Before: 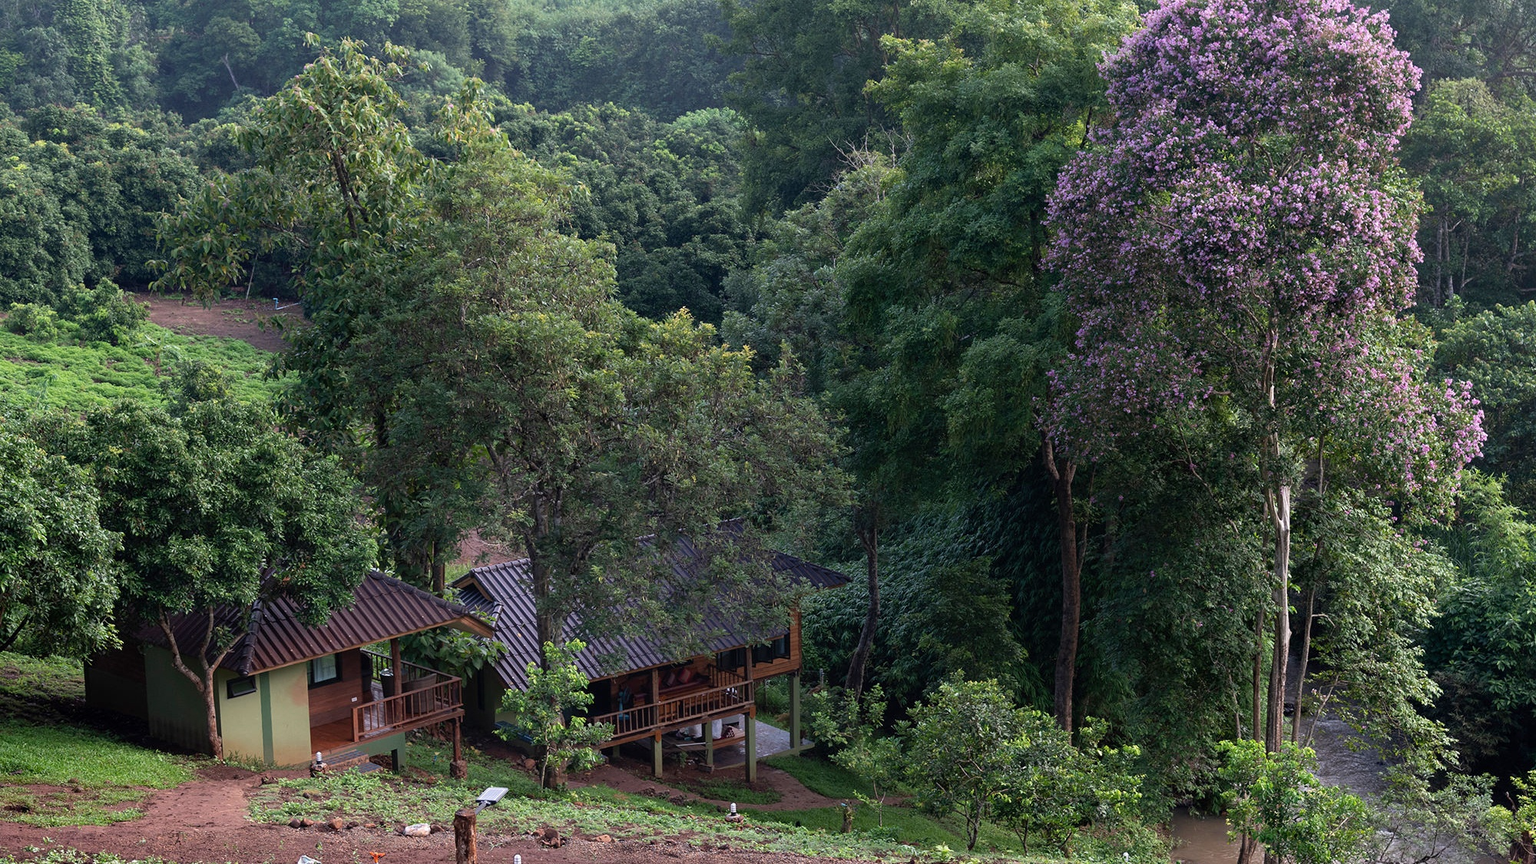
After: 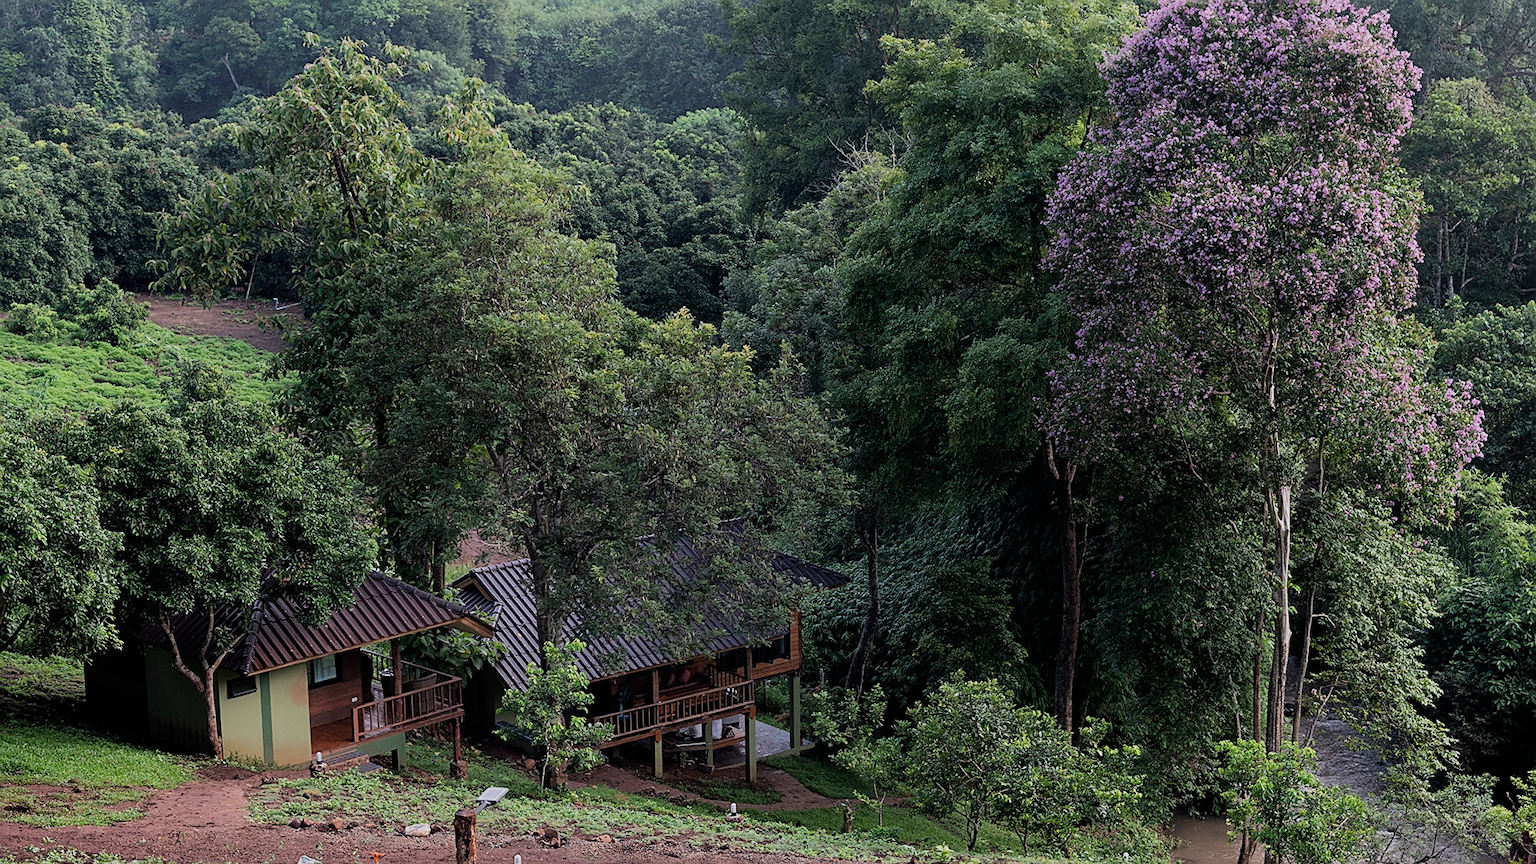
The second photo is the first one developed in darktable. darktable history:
filmic rgb: black relative exposure -7.65 EV, white relative exposure 4.56 EV, hardness 3.61, contrast 1.053
sharpen: on, module defaults
